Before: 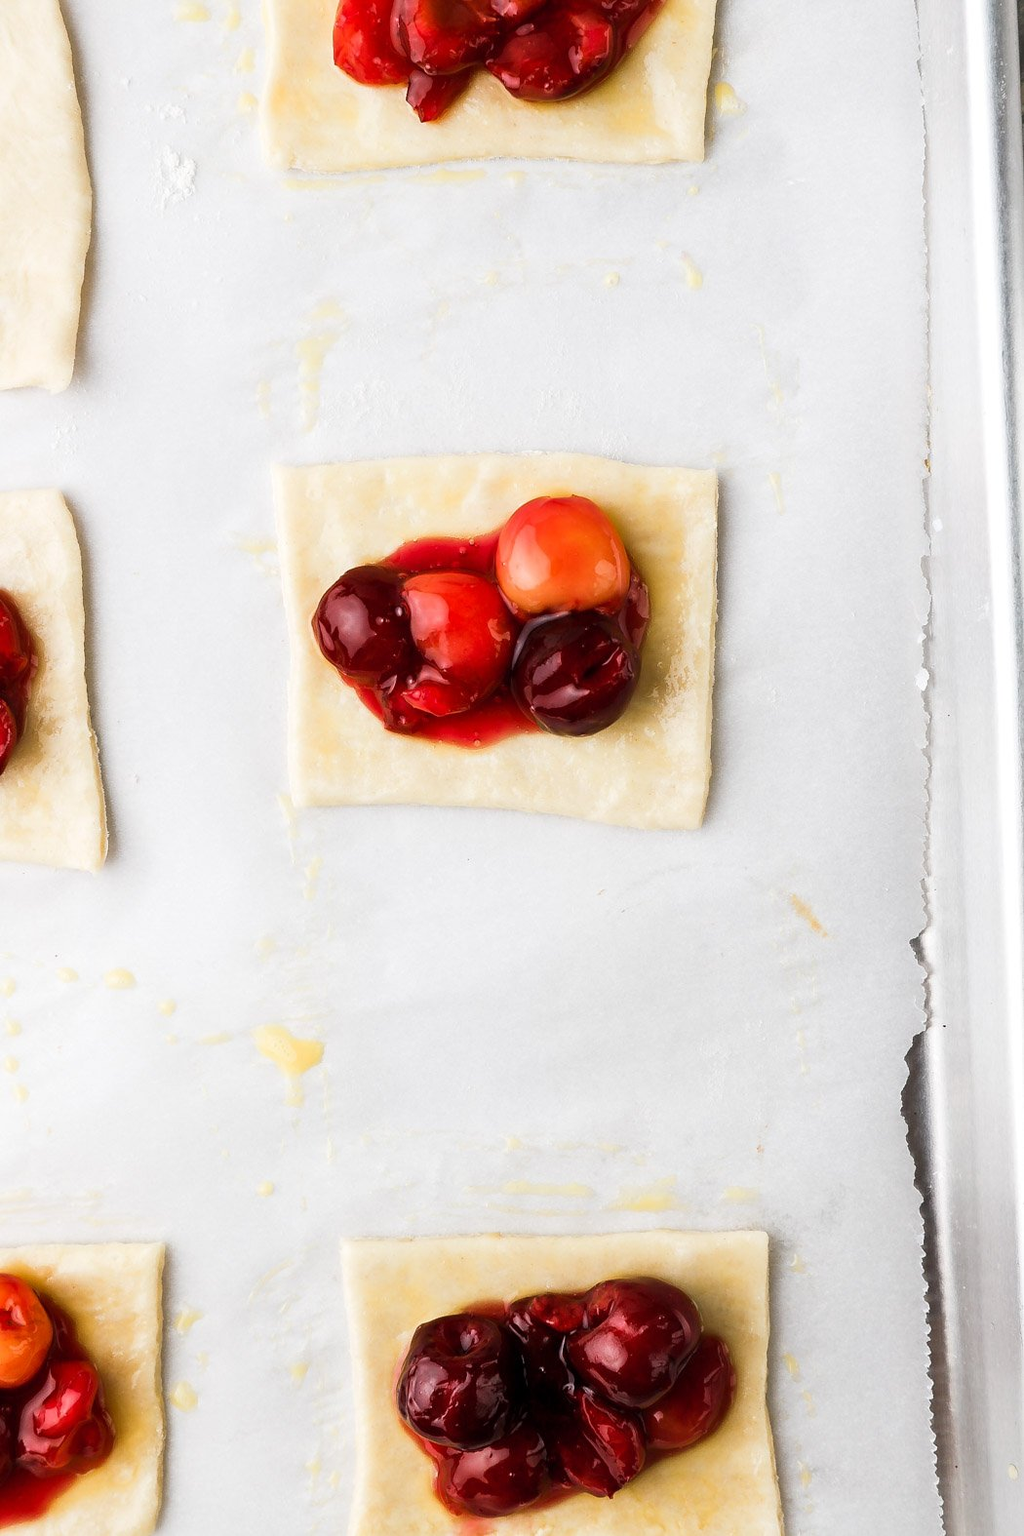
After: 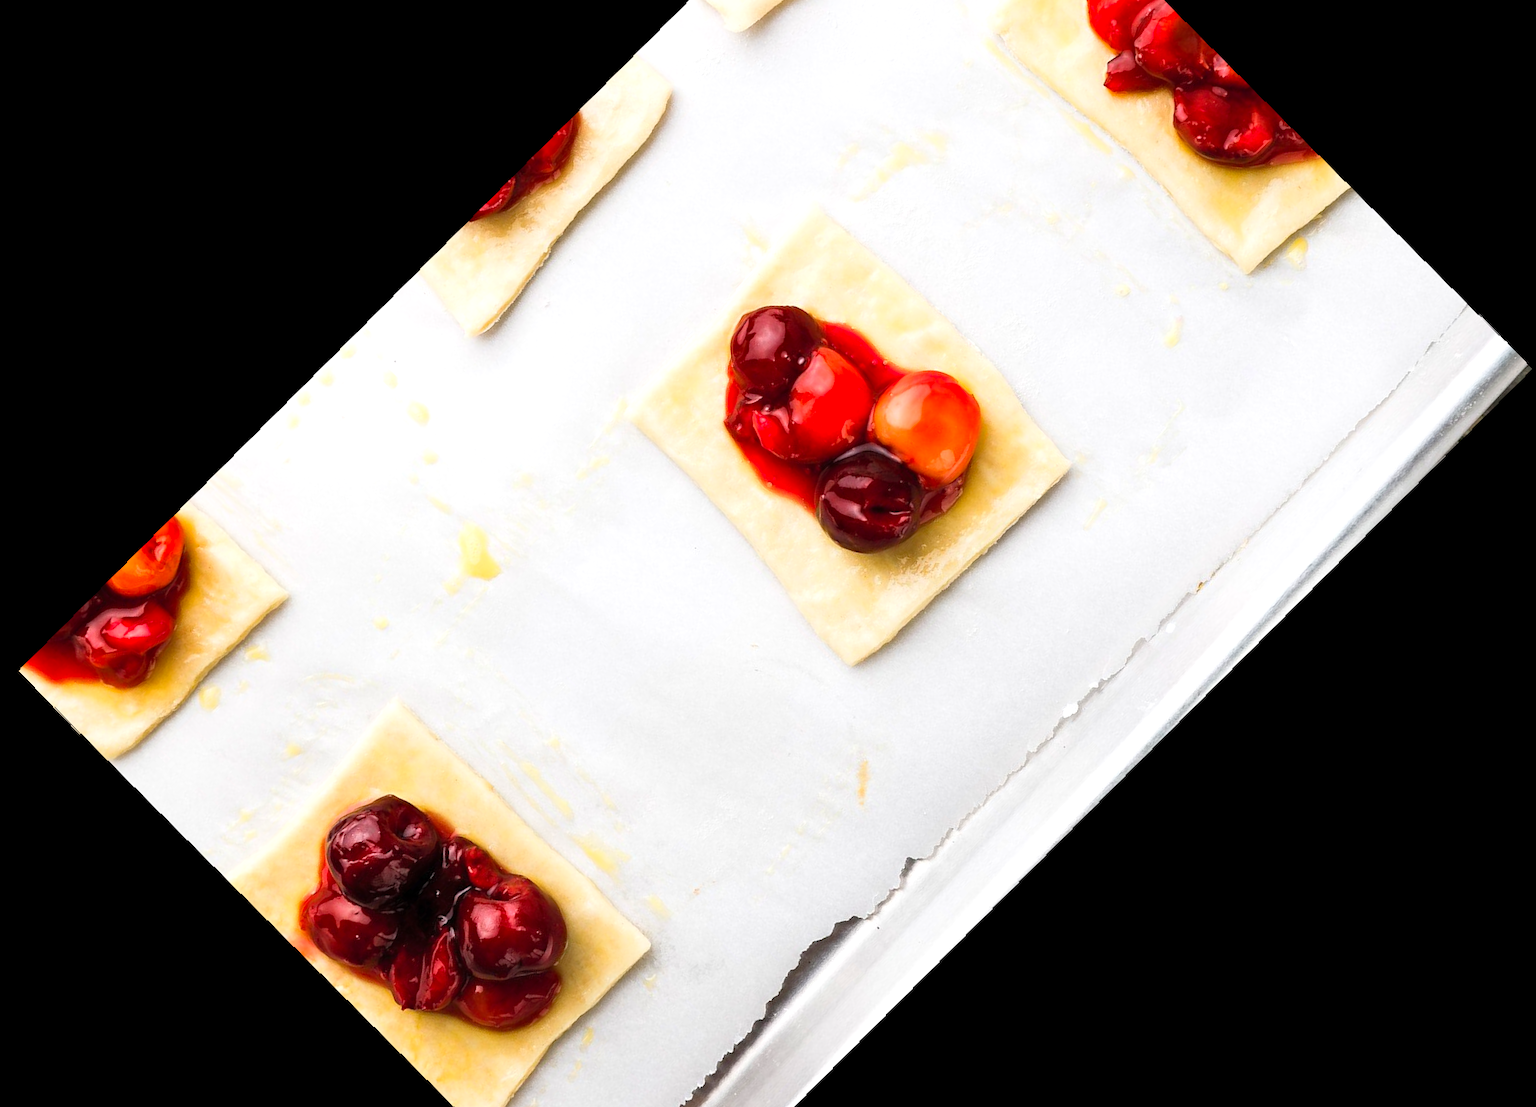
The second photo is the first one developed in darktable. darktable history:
rotate and perspective: rotation -1.24°, automatic cropping off
crop and rotate: angle -46.26°, top 16.234%, right 0.912%, bottom 11.704%
haze removal: compatibility mode true, adaptive false
exposure: exposure 0.2 EV, compensate highlight preservation false
contrast brightness saturation: contrast 0.07, brightness 0.08, saturation 0.18
